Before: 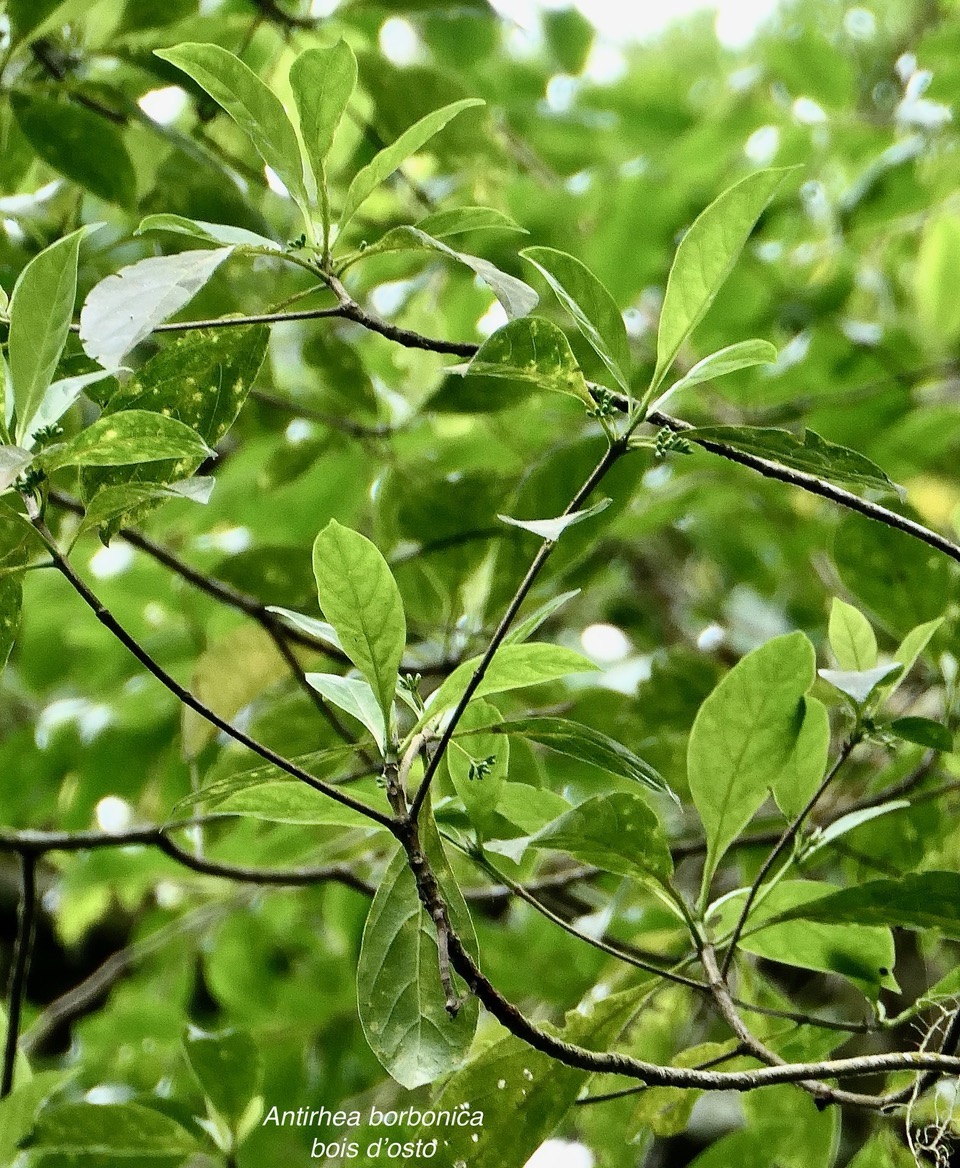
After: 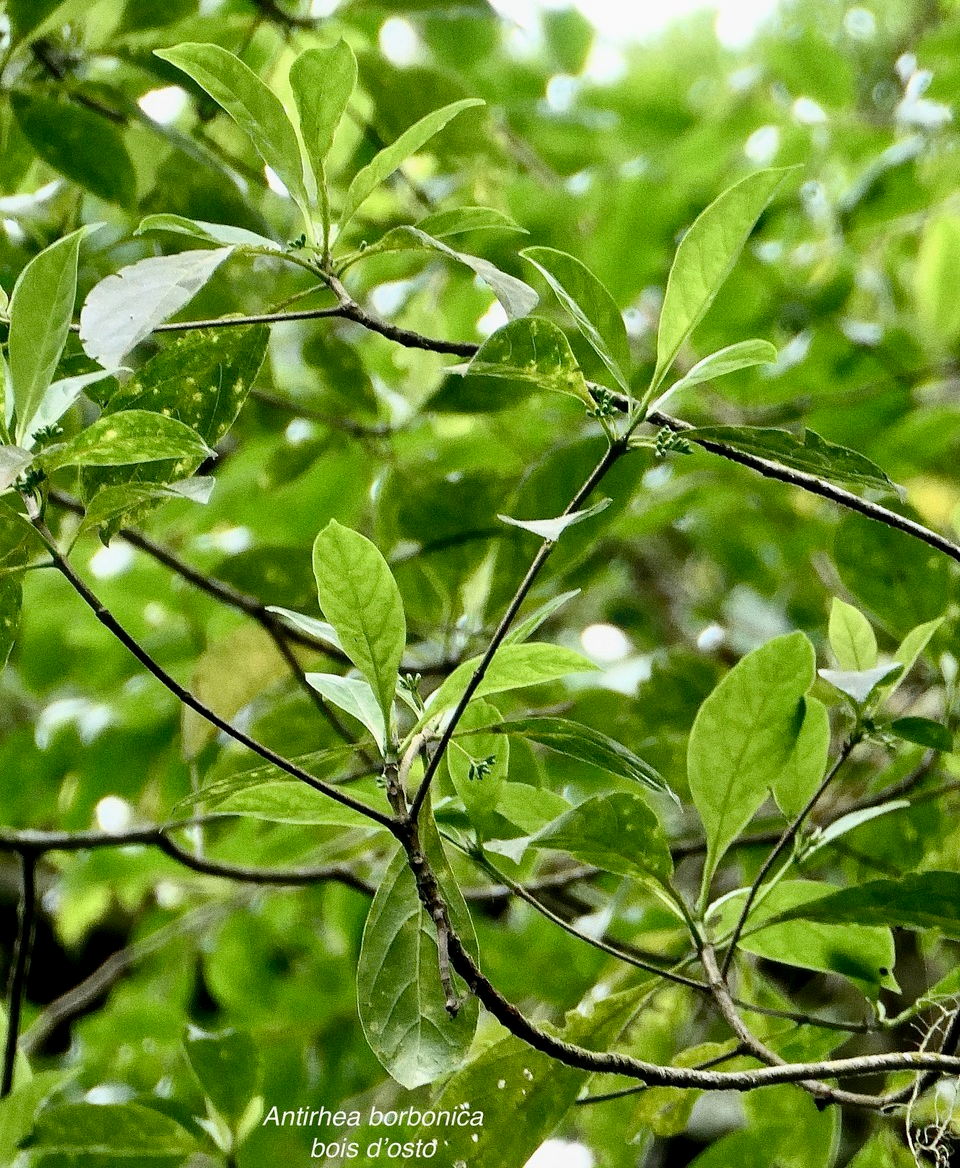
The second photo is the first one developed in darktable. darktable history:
grain: on, module defaults
bloom: size 9%, threshold 100%, strength 7%
white balance: emerald 1
